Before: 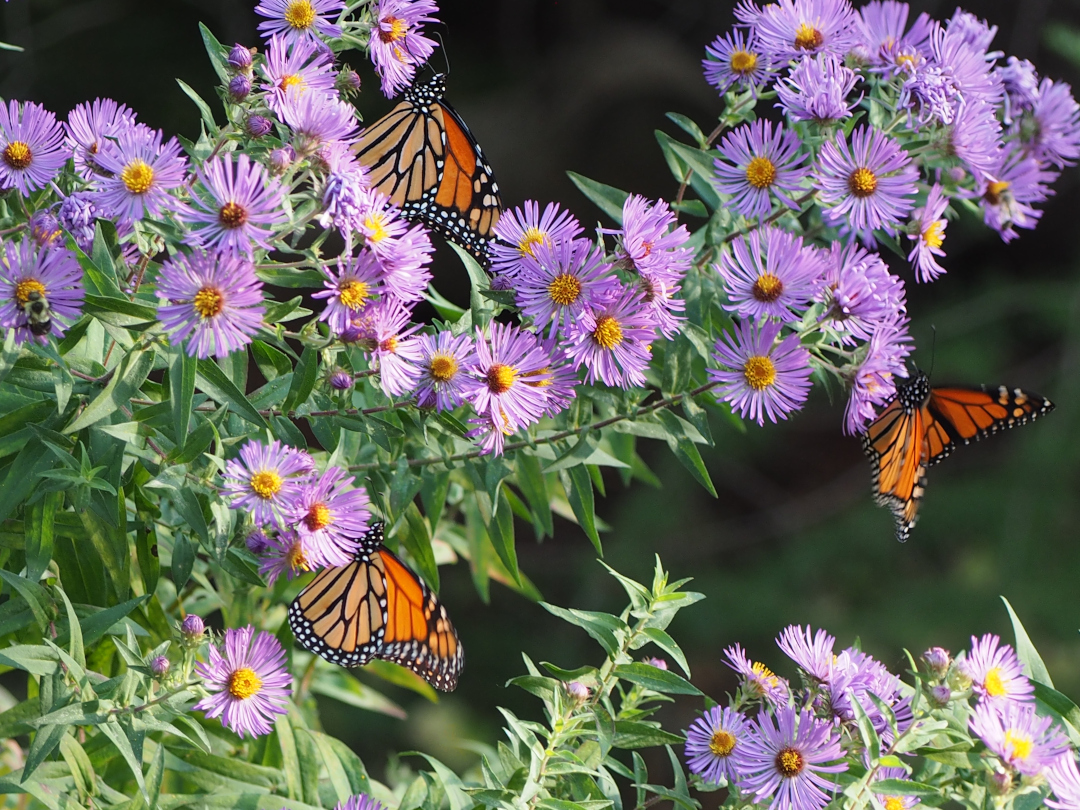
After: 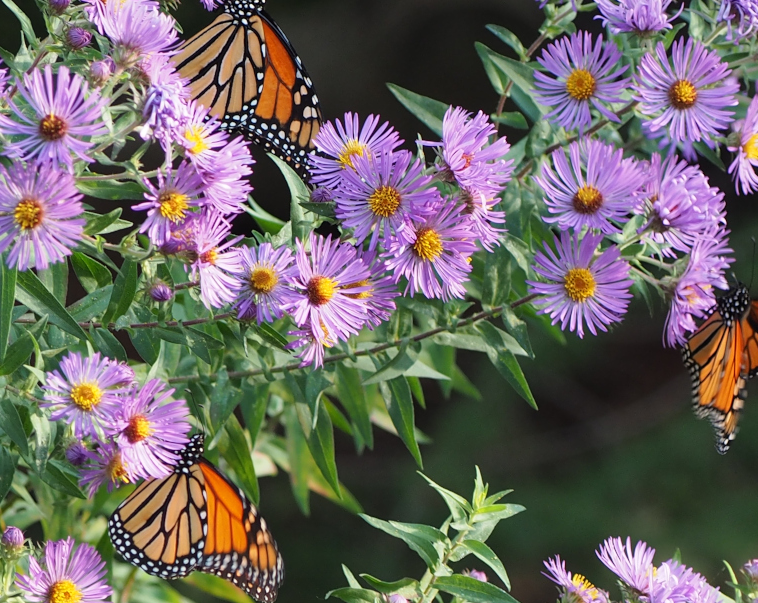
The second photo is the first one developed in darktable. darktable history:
crop and rotate: left 16.787%, top 10.93%, right 13.023%, bottom 14.534%
